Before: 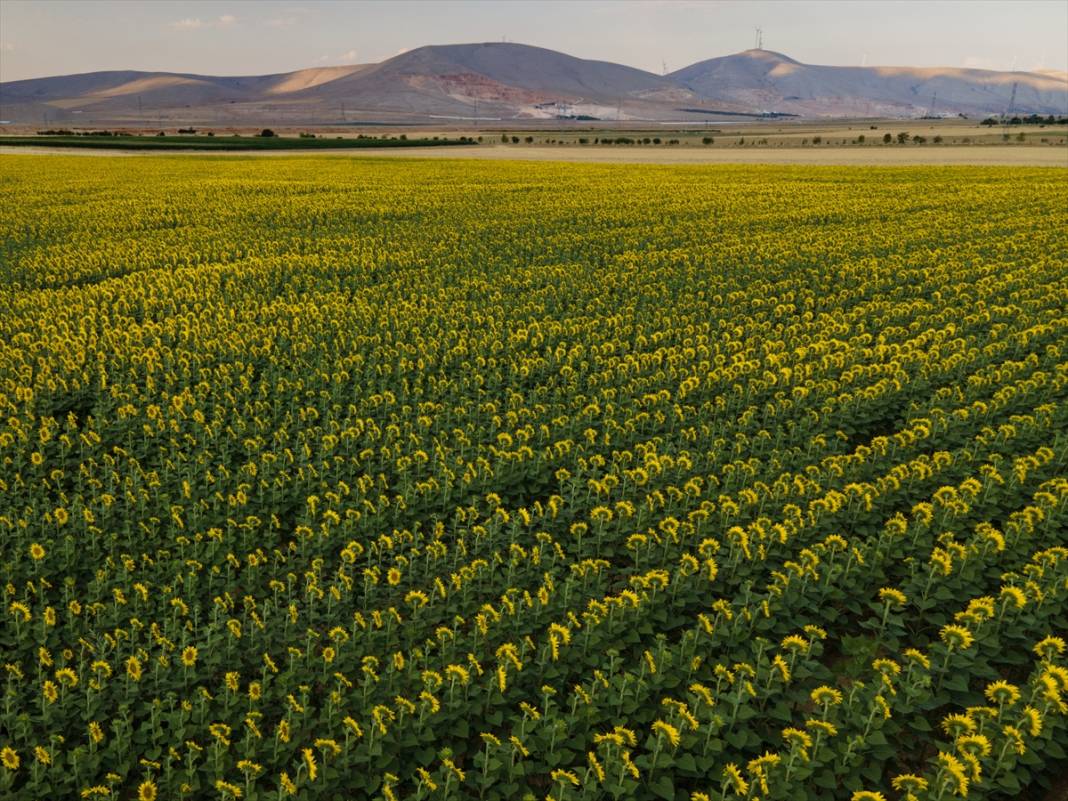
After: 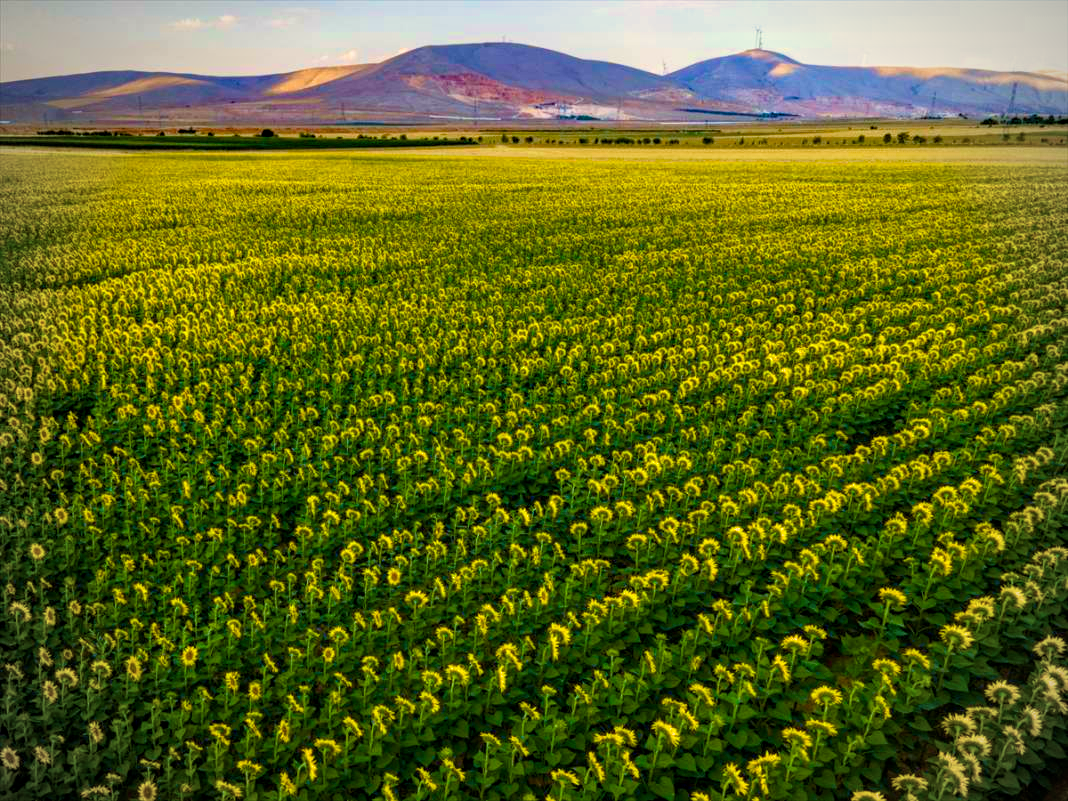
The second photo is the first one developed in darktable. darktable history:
local contrast: on, module defaults
color calibration: x 0.37, y 0.382, temperature 4313.32 K
tone equalizer: on, module defaults
velvia: on, module defaults
haze removal: compatibility mode true, adaptive false
vignetting: on, module defaults
filmic rgb: black relative exposure -16 EV, white relative exposure 2.93 EV, hardness 10.04, color science v6 (2022)
color correction: highlights a* 1.39, highlights b* 17.83
color balance rgb: linear chroma grading › global chroma 25%, perceptual saturation grading › global saturation 45%, perceptual saturation grading › highlights -50%, perceptual saturation grading › shadows 30%, perceptual brilliance grading › global brilliance 18%, global vibrance 40%
